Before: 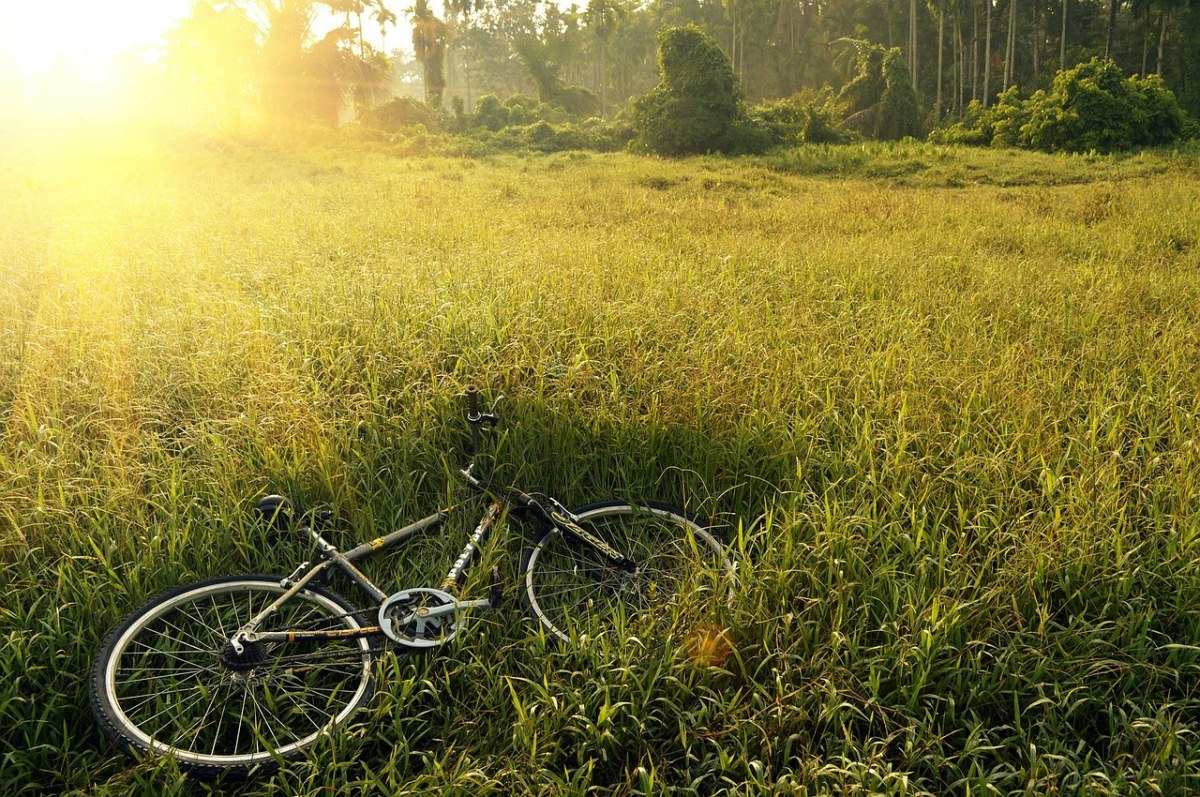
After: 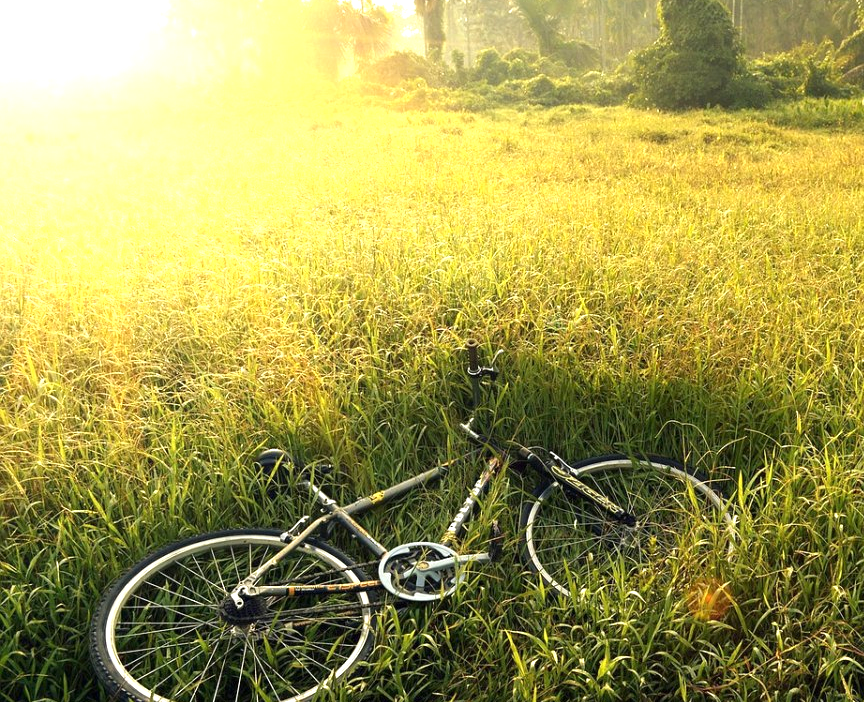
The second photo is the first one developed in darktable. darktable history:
exposure: exposure 0.77 EV, compensate highlight preservation false
crop: top 5.803%, right 27.864%, bottom 5.804%
